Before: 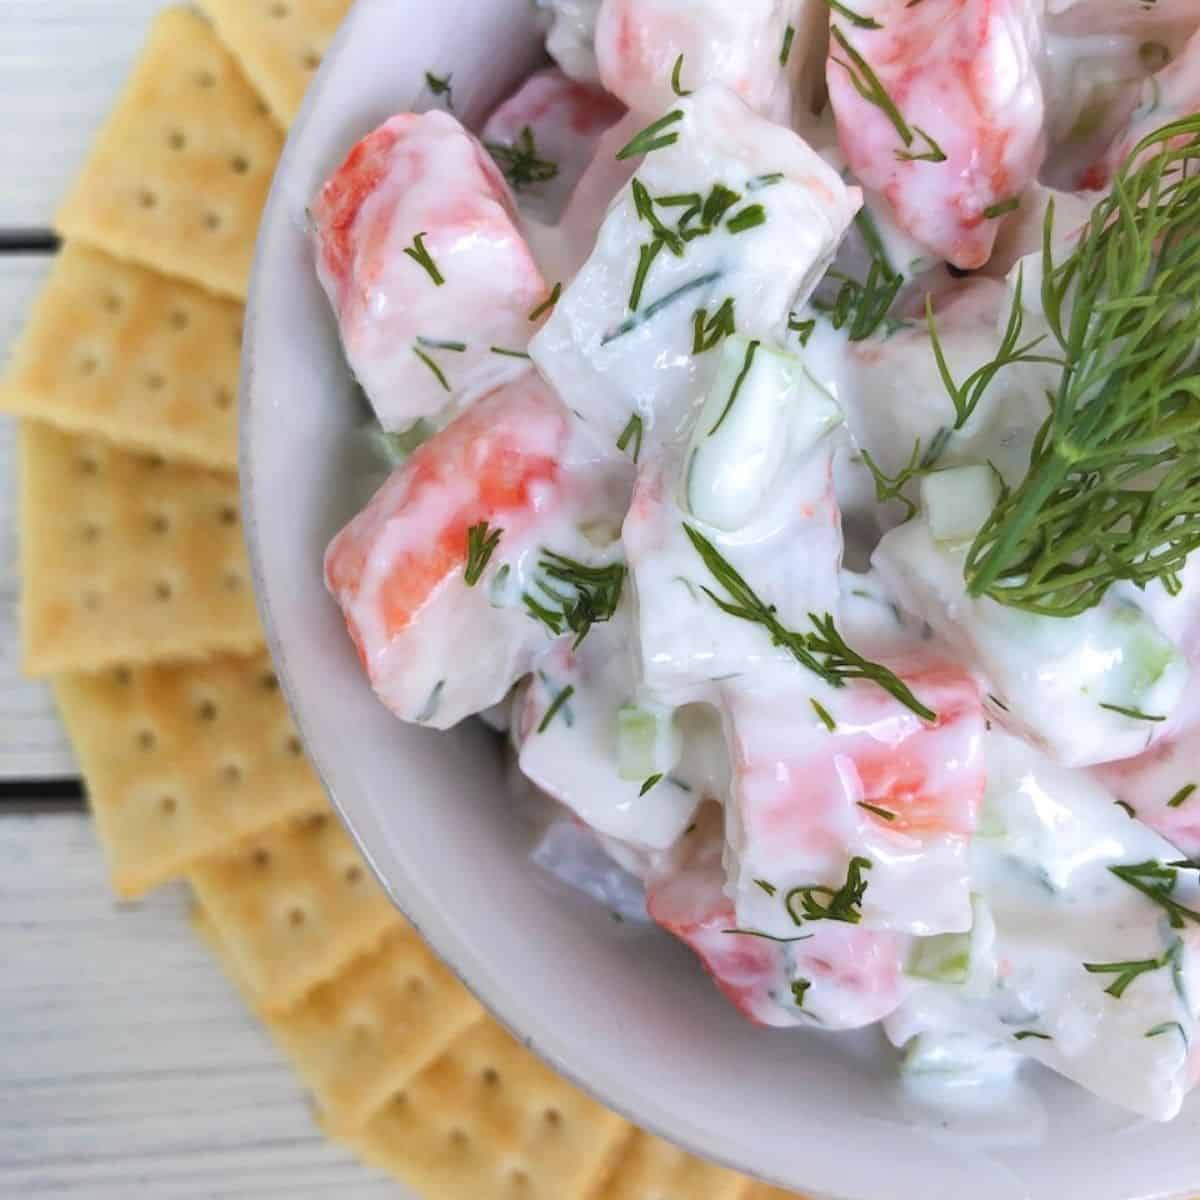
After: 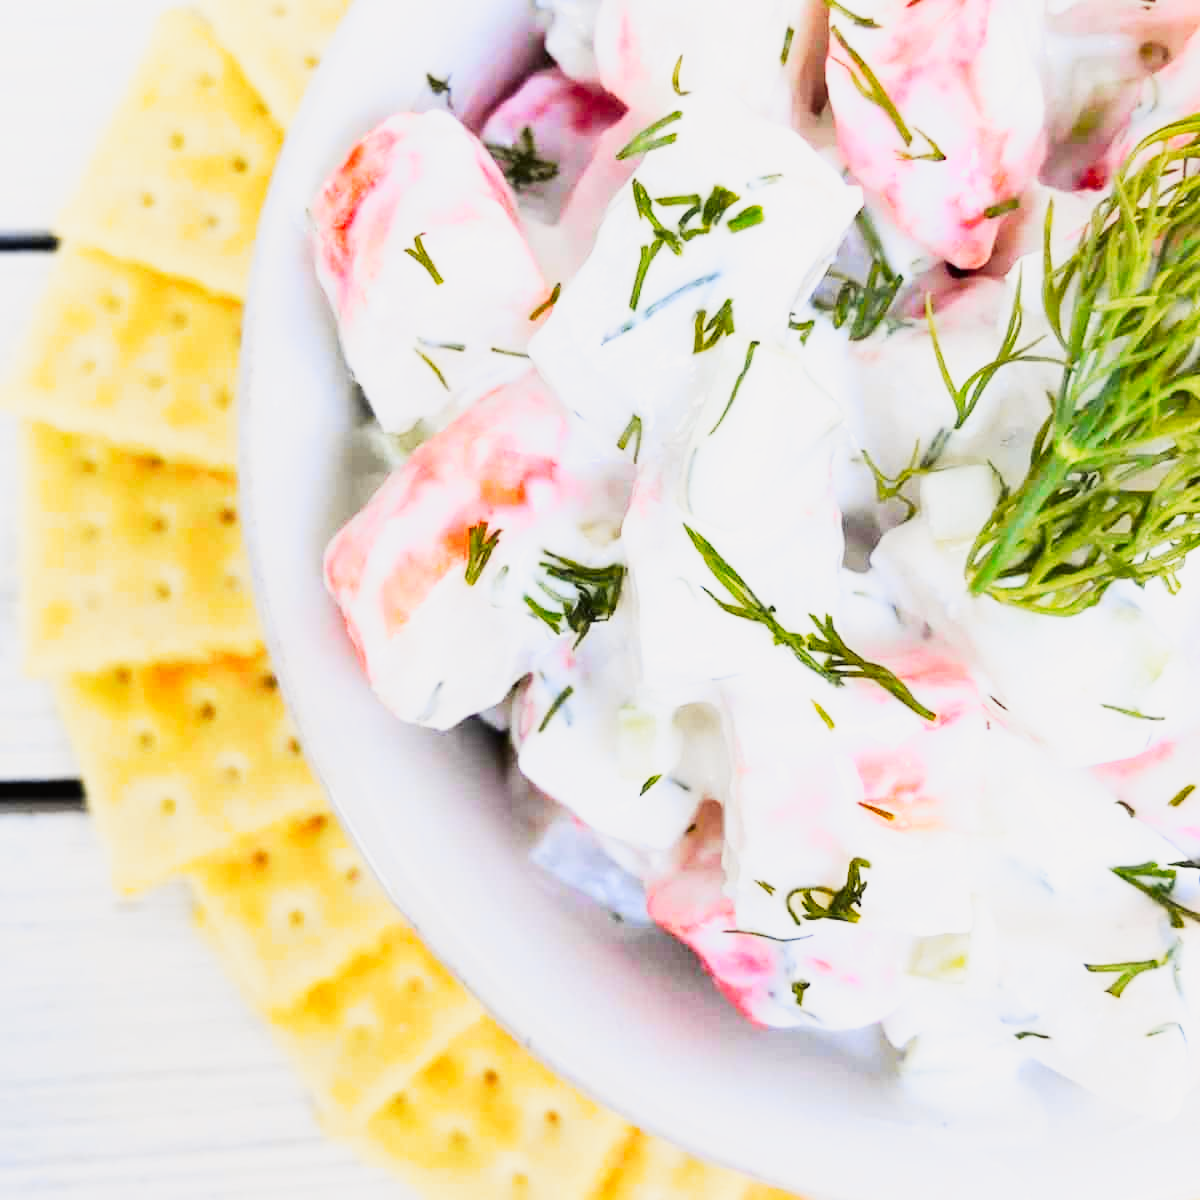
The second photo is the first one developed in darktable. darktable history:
base curve: curves: ch0 [(0, 0) (0.007, 0.004) (0.027, 0.03) (0.046, 0.07) (0.207, 0.54) (0.442, 0.872) (0.673, 0.972) (1, 1)], preserve colors none
tone curve: curves: ch0 [(0, 0) (0.087, 0.054) (0.281, 0.245) (0.506, 0.526) (0.8, 0.824) (0.994, 0.955)]; ch1 [(0, 0) (0.27, 0.195) (0.406, 0.435) (0.452, 0.474) (0.495, 0.5) (0.514, 0.508) (0.563, 0.584) (0.654, 0.689) (1, 1)]; ch2 [(0, 0) (0.269, 0.299) (0.459, 0.441) (0.498, 0.499) (0.523, 0.52) (0.551, 0.549) (0.633, 0.625) (0.659, 0.681) (0.718, 0.764) (1, 1)], color space Lab, independent channels, preserve colors none
